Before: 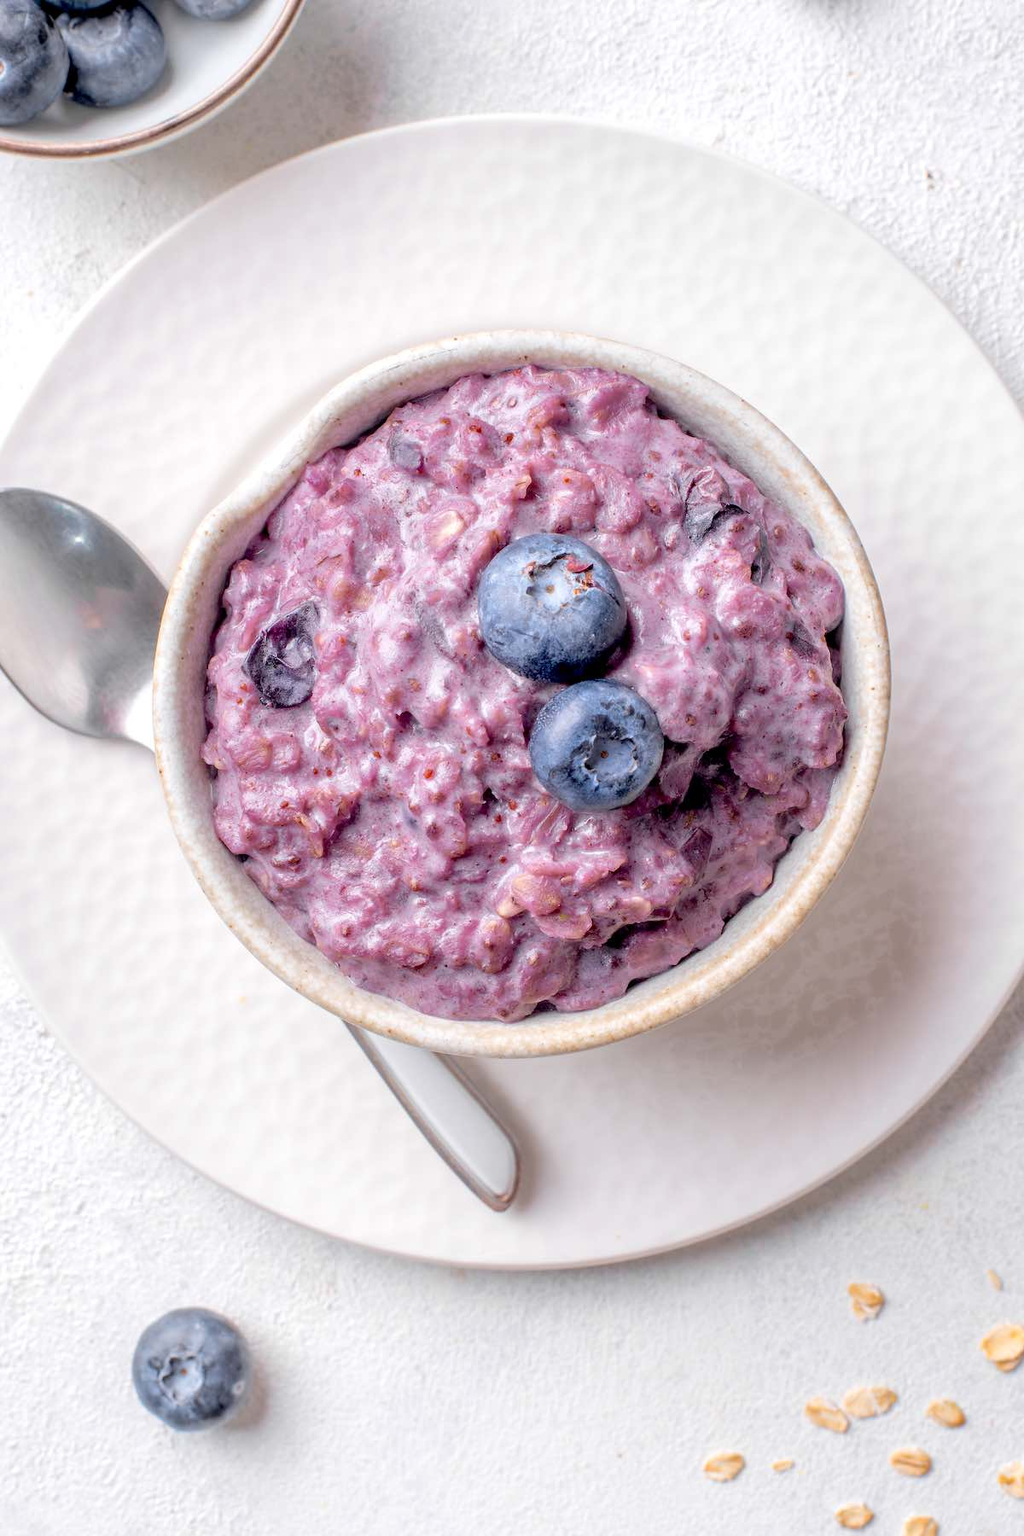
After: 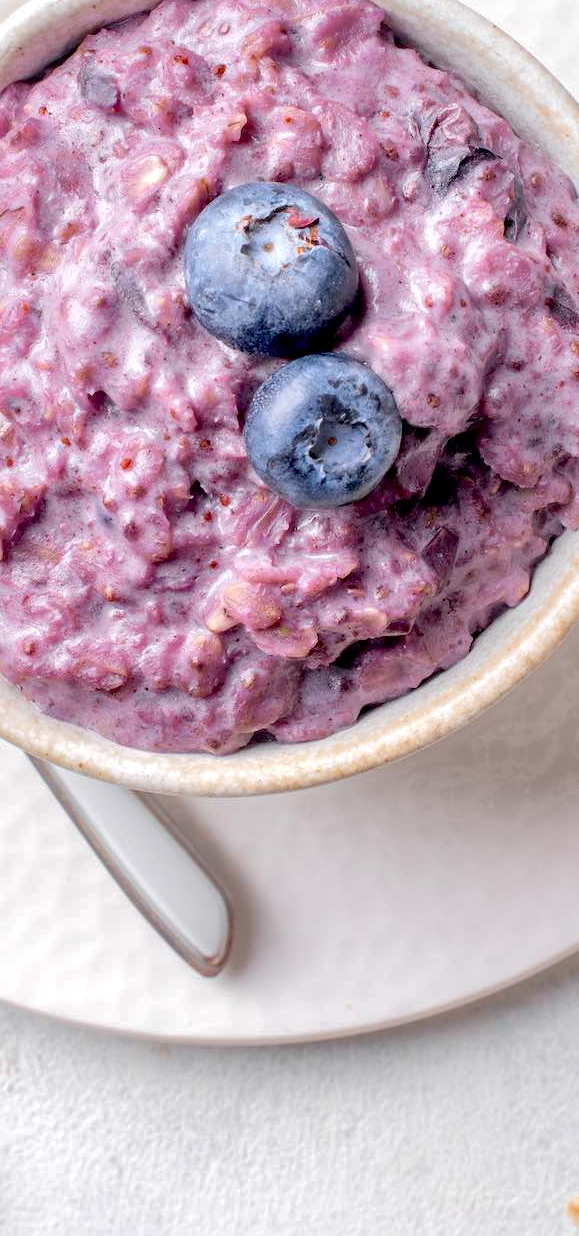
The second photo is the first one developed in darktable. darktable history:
base curve: curves: ch0 [(0, 0) (0.235, 0.266) (0.503, 0.496) (0.786, 0.72) (1, 1)]
crop: left 31.379%, top 24.658%, right 20.326%, bottom 6.628%
local contrast: mode bilateral grid, contrast 20, coarseness 100, detail 150%, midtone range 0.2
